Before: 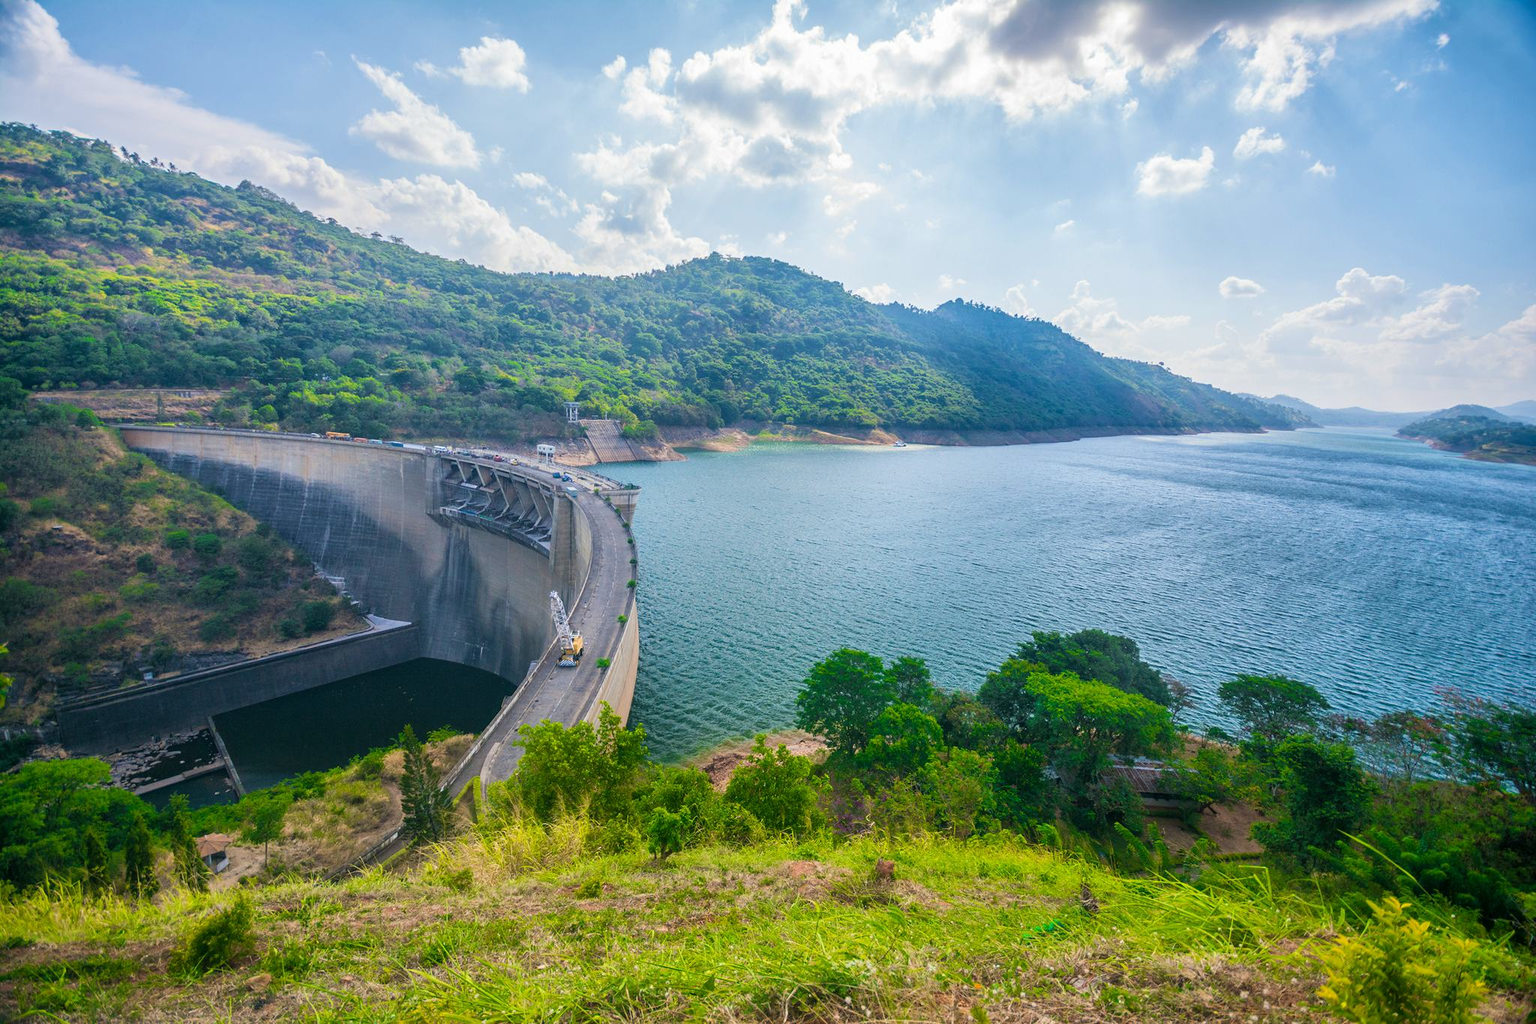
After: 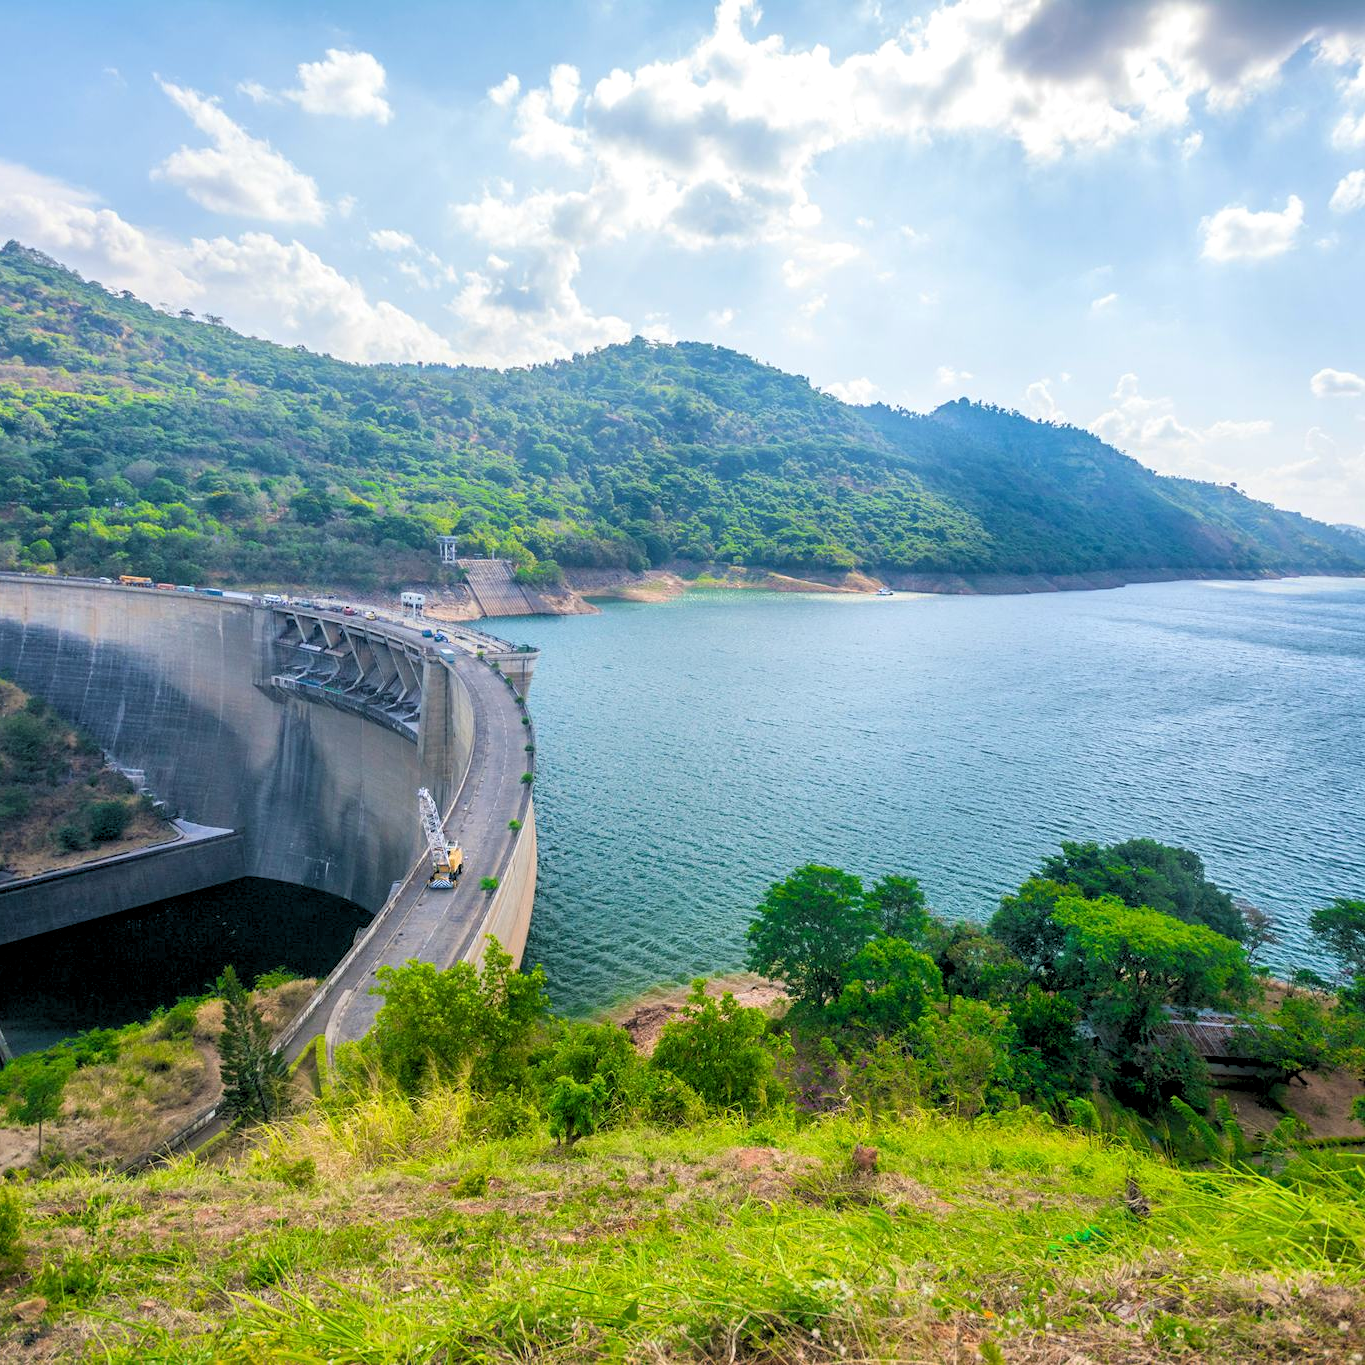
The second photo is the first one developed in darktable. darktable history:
crop: left 15.419%, right 17.914%
rgb levels: levels [[0.013, 0.434, 0.89], [0, 0.5, 1], [0, 0.5, 1]]
